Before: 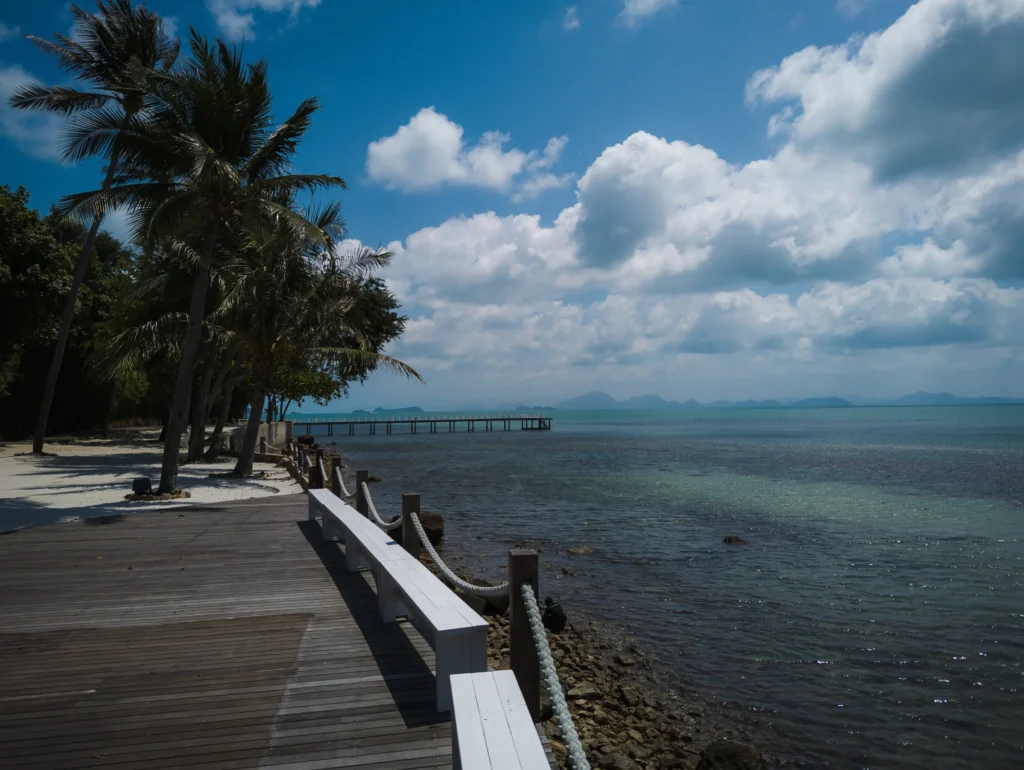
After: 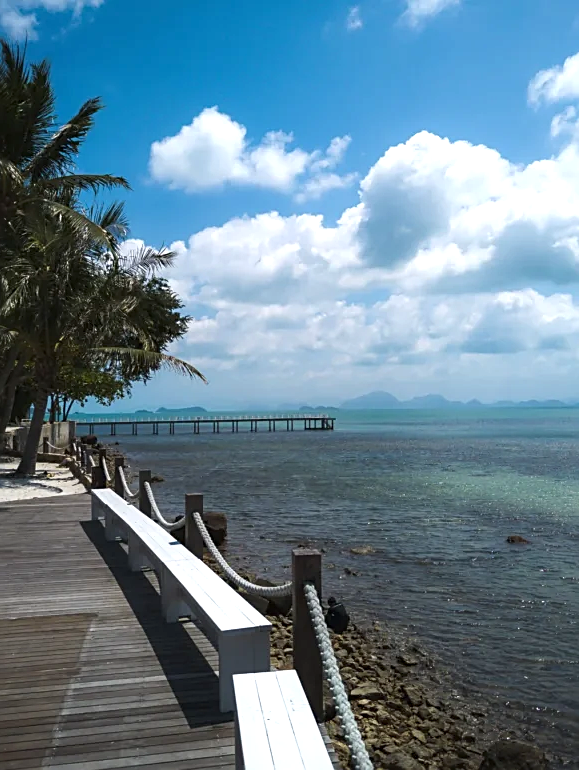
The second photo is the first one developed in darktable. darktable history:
exposure: black level correction 0, exposure 0.842 EV, compensate exposure bias true, compensate highlight preservation false
crop: left 21.215%, right 22.21%
sharpen: on, module defaults
